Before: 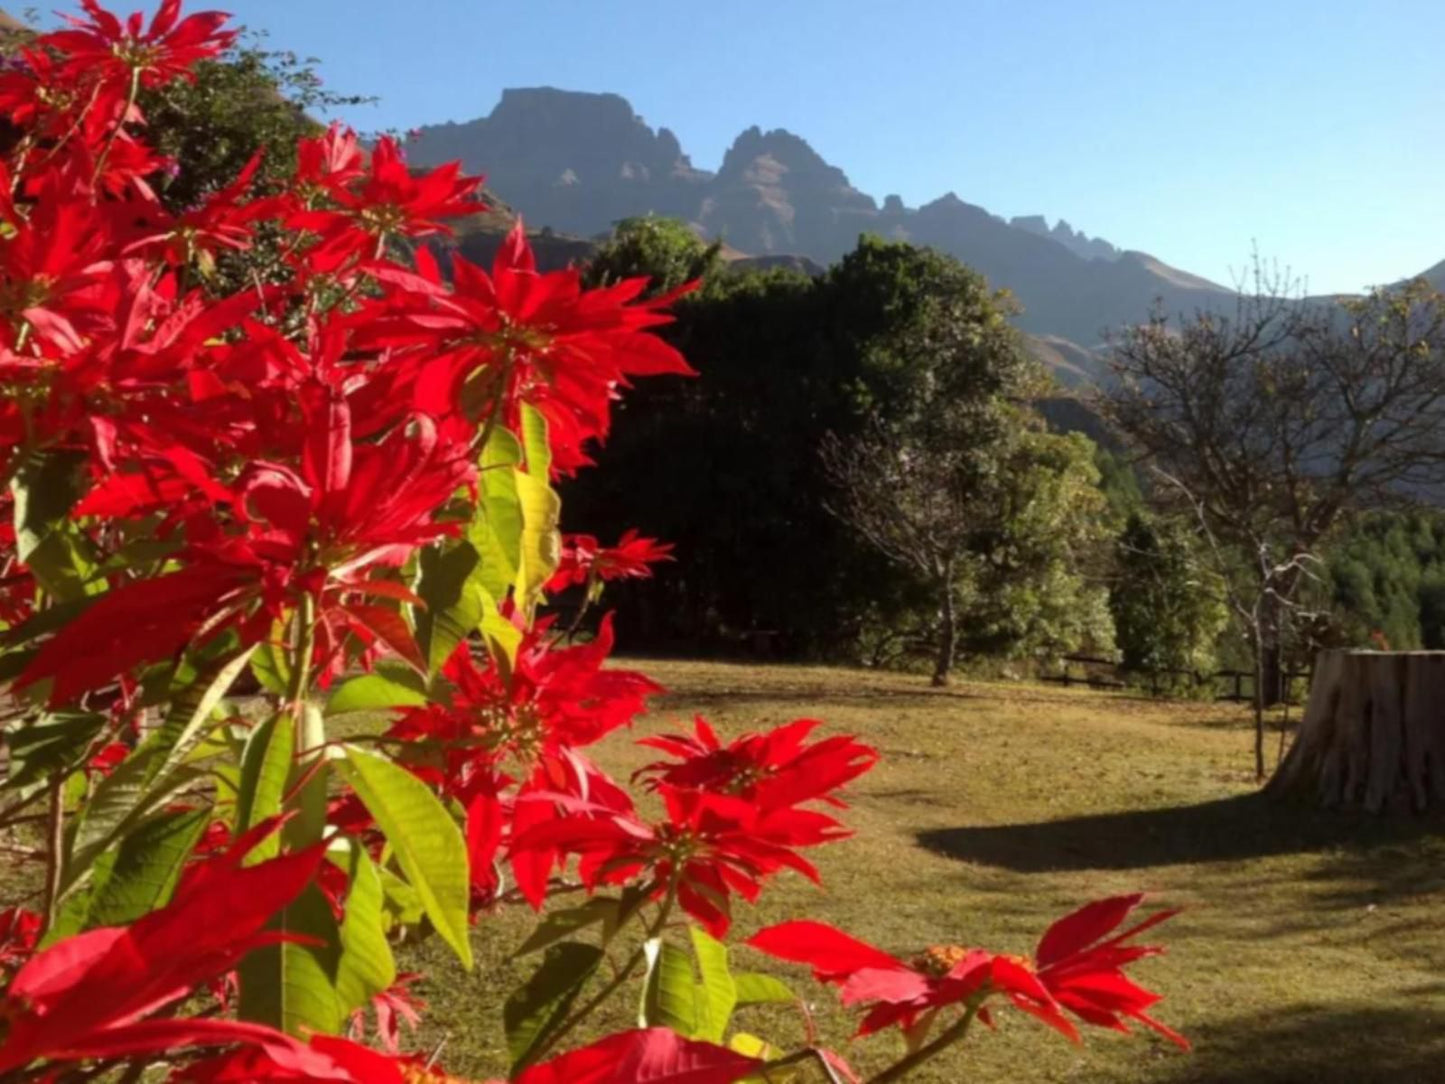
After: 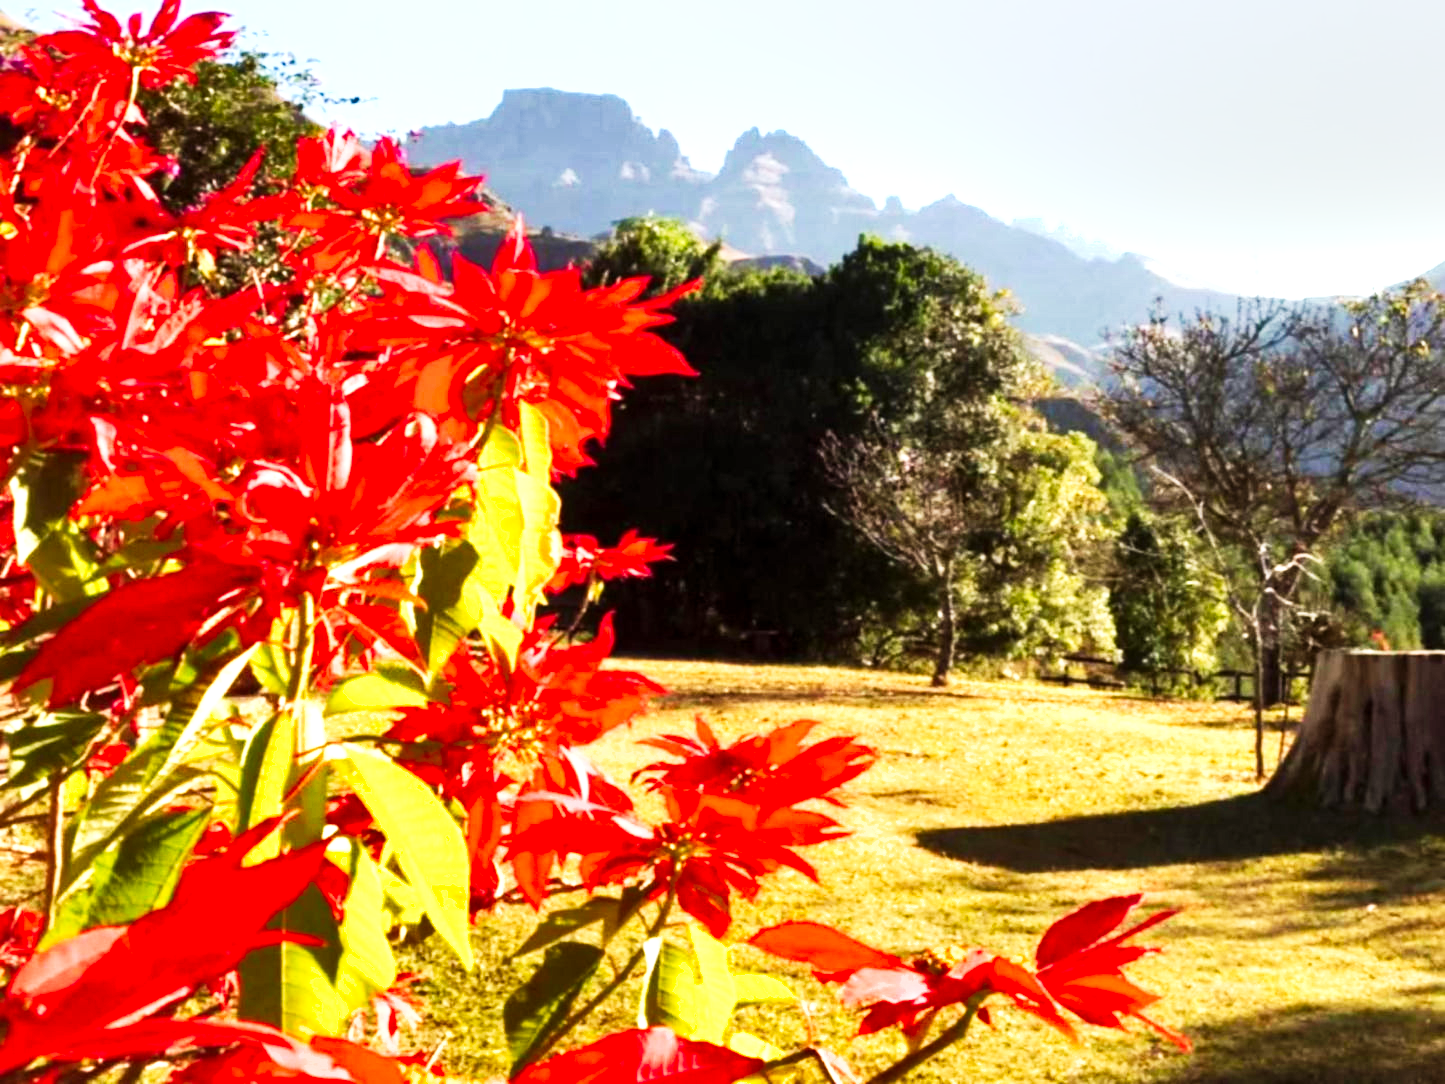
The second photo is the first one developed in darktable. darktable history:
exposure: black level correction 0.001, exposure 1.736 EV, compensate exposure bias true, compensate highlight preservation false
tone curve: curves: ch0 [(0, 0) (0.137, 0.063) (0.255, 0.176) (0.502, 0.502) (0.749, 0.839) (1, 1)], preserve colors none
shadows and highlights: low approximation 0.01, soften with gaussian
